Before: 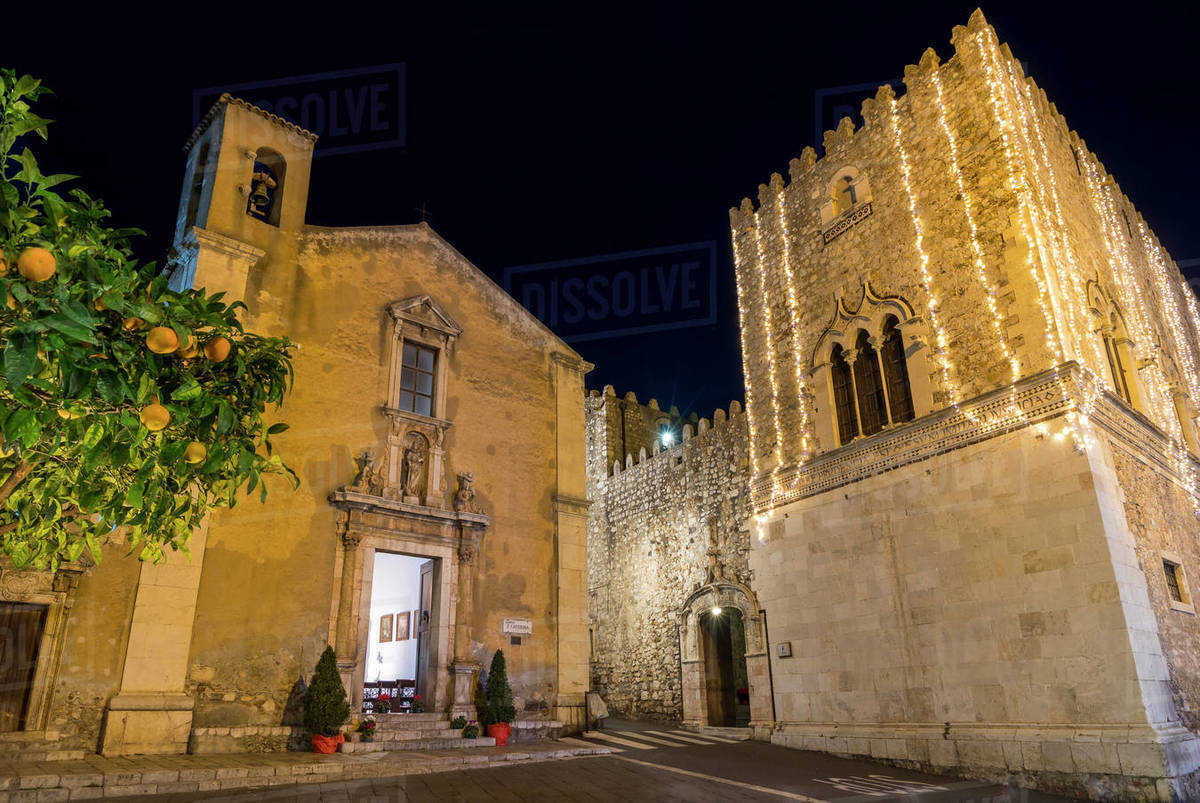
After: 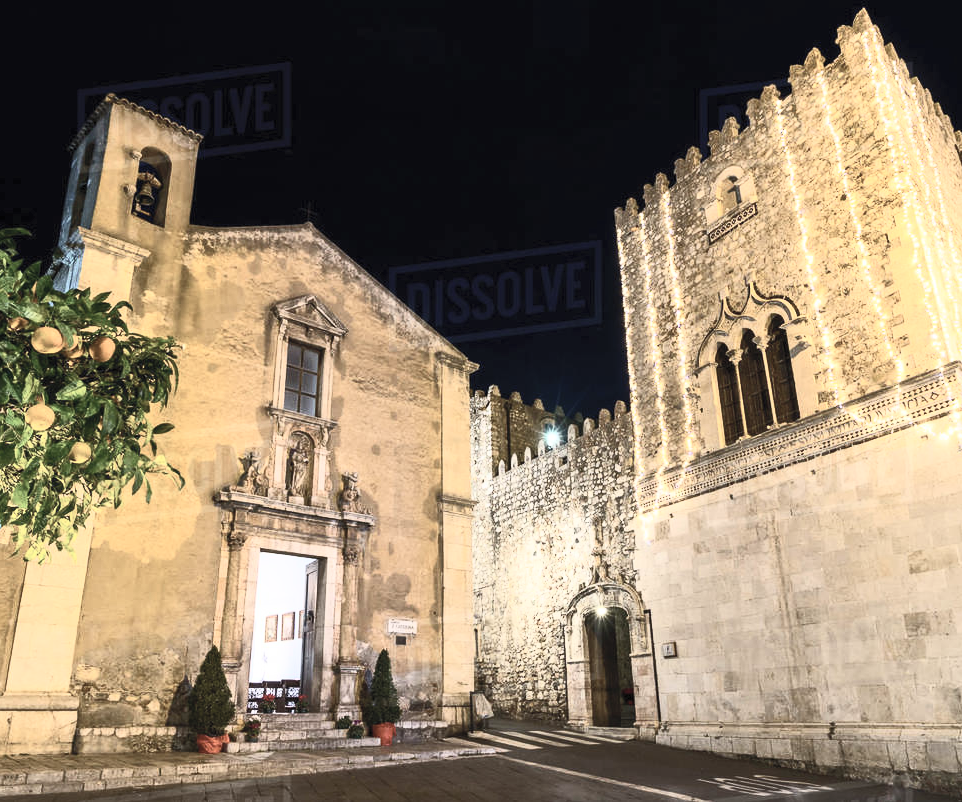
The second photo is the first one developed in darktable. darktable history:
contrast brightness saturation: contrast 0.57, brightness 0.57, saturation -0.34
crop and rotate: left 9.597%, right 10.195%
